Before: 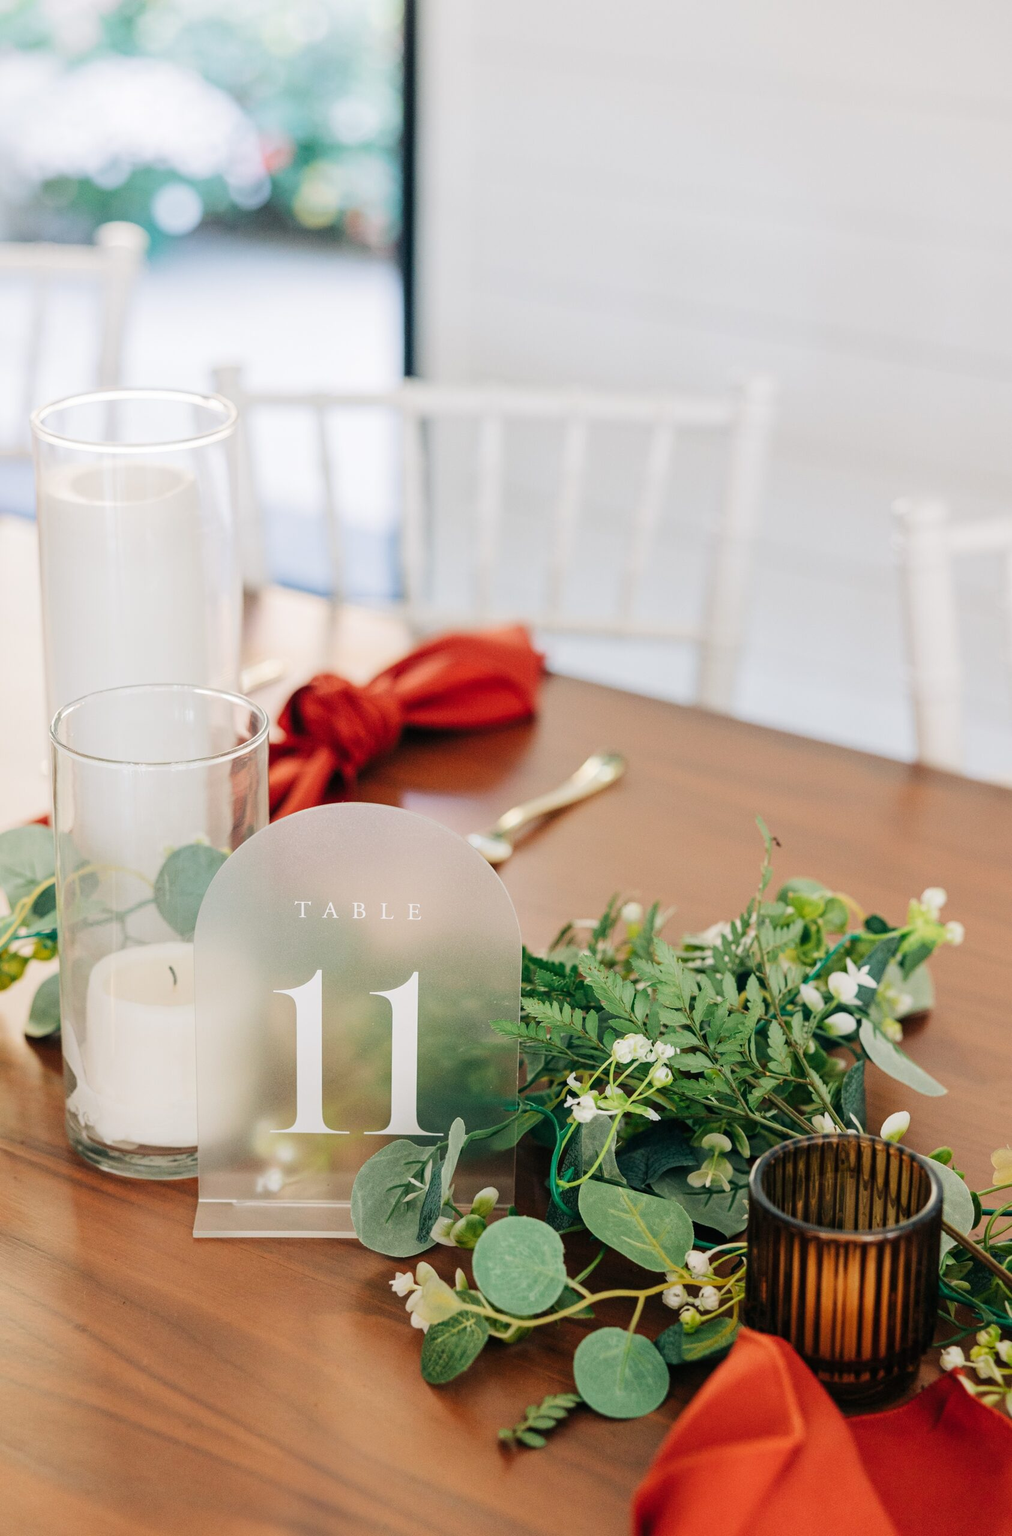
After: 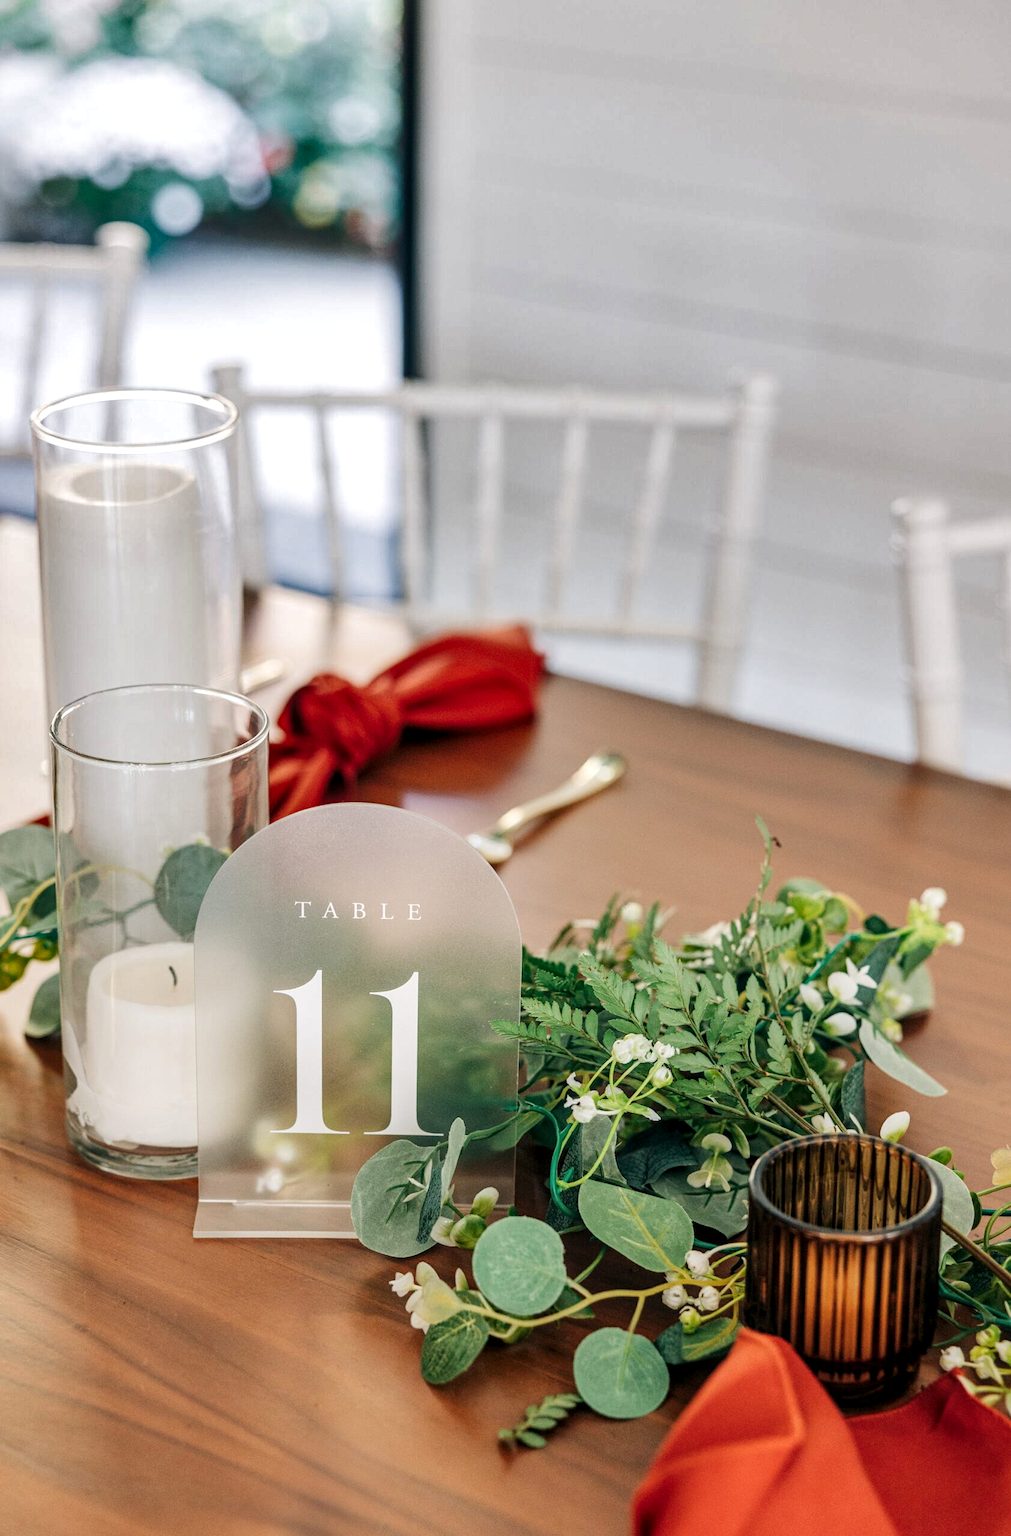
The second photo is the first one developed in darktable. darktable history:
shadows and highlights: radius 171.16, shadows 27, white point adjustment 3.13, highlights -67.95, soften with gaussian
local contrast: on, module defaults
